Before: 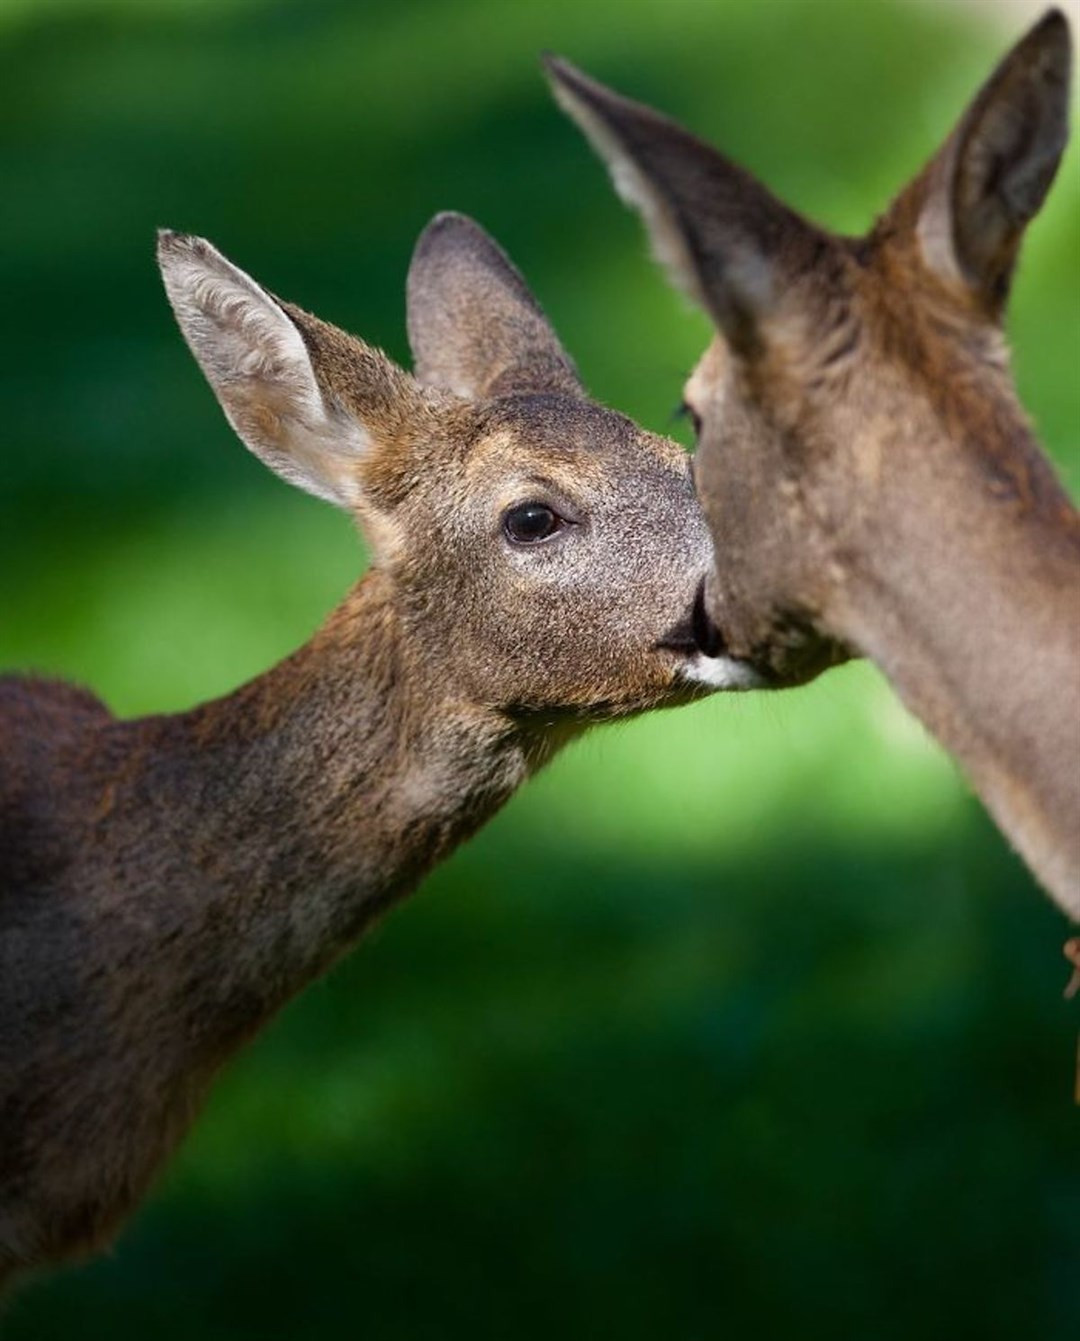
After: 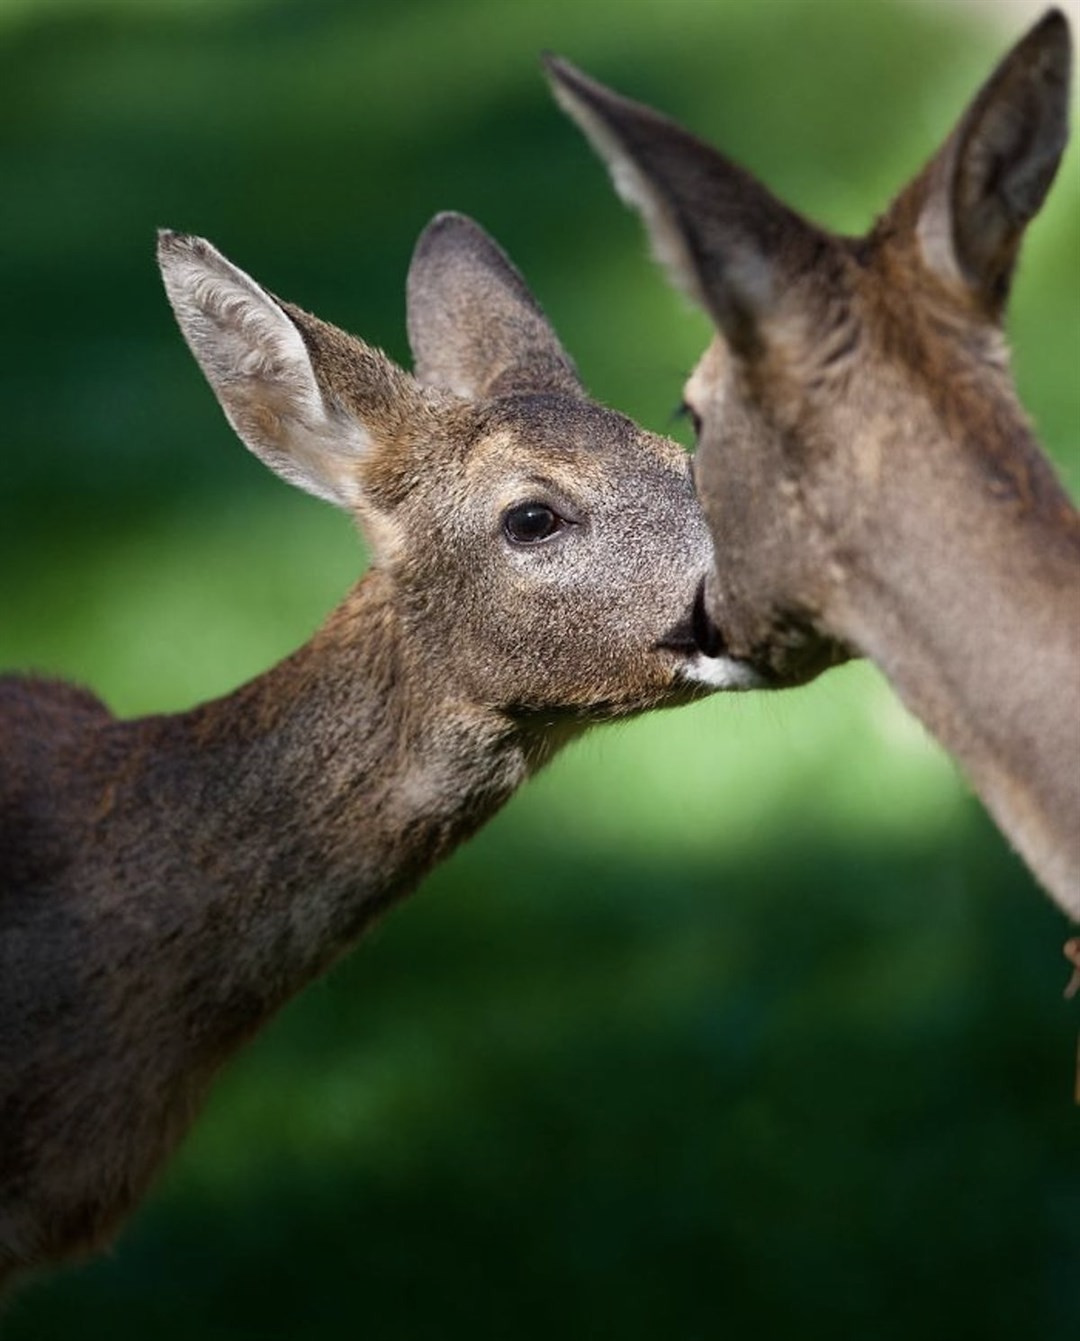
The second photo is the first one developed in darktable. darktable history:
contrast brightness saturation: contrast 0.062, brightness -0.013, saturation -0.214
